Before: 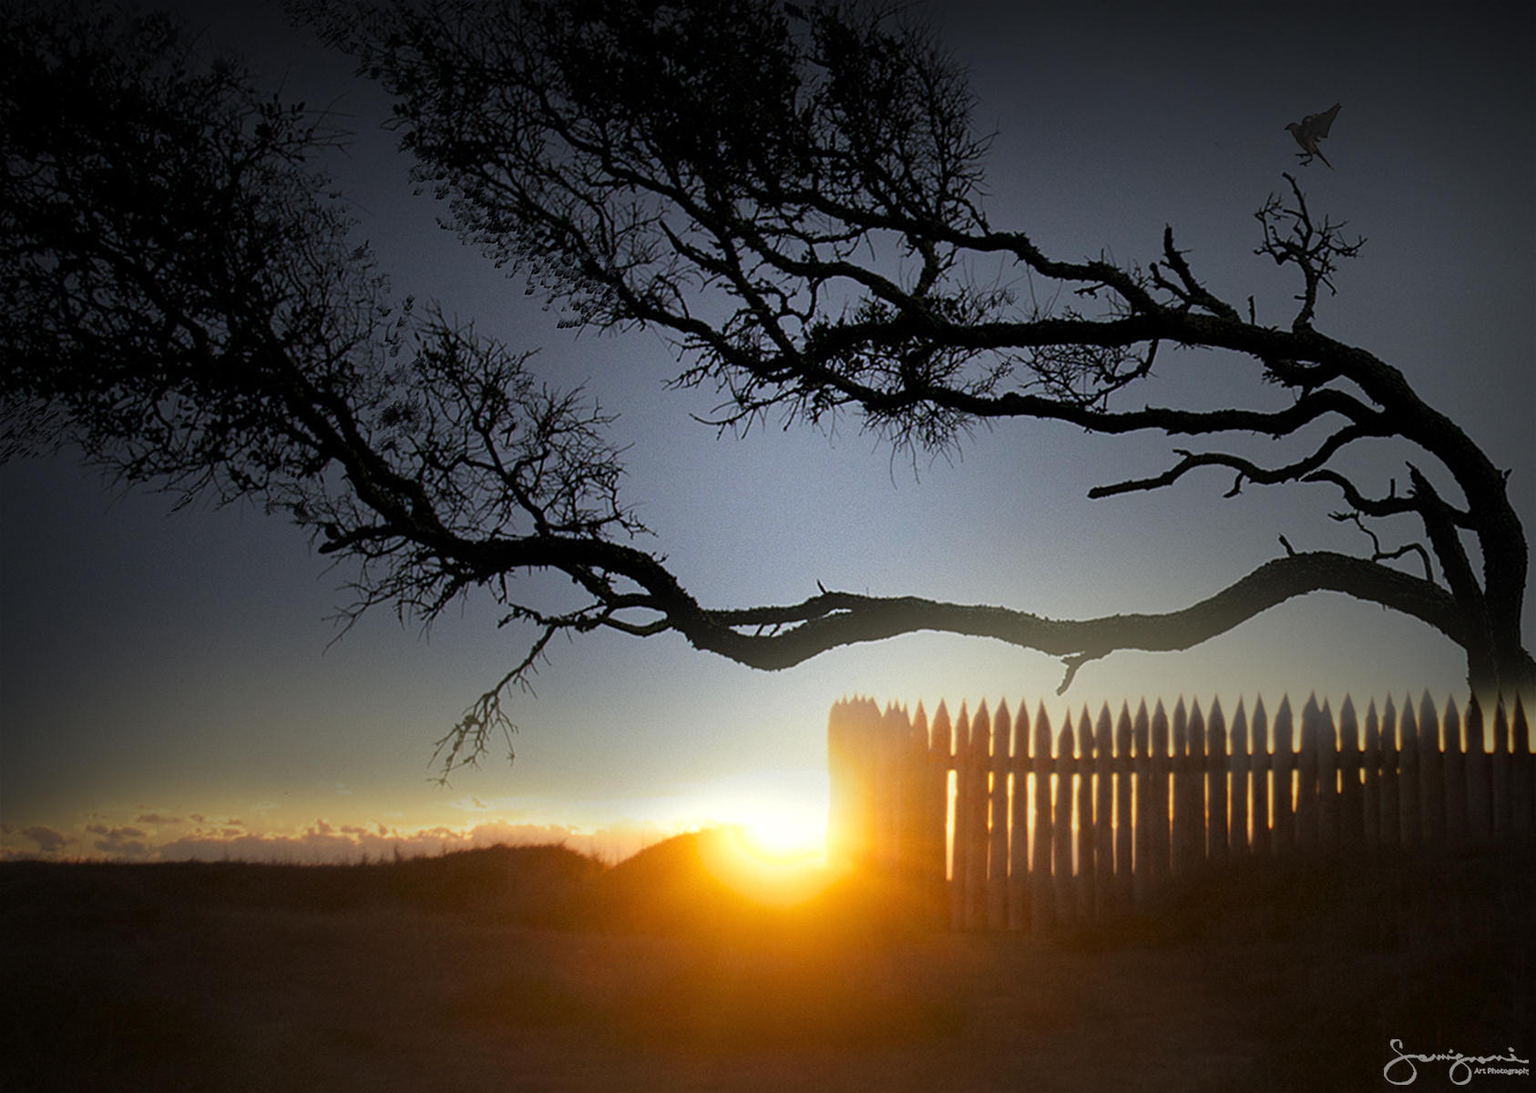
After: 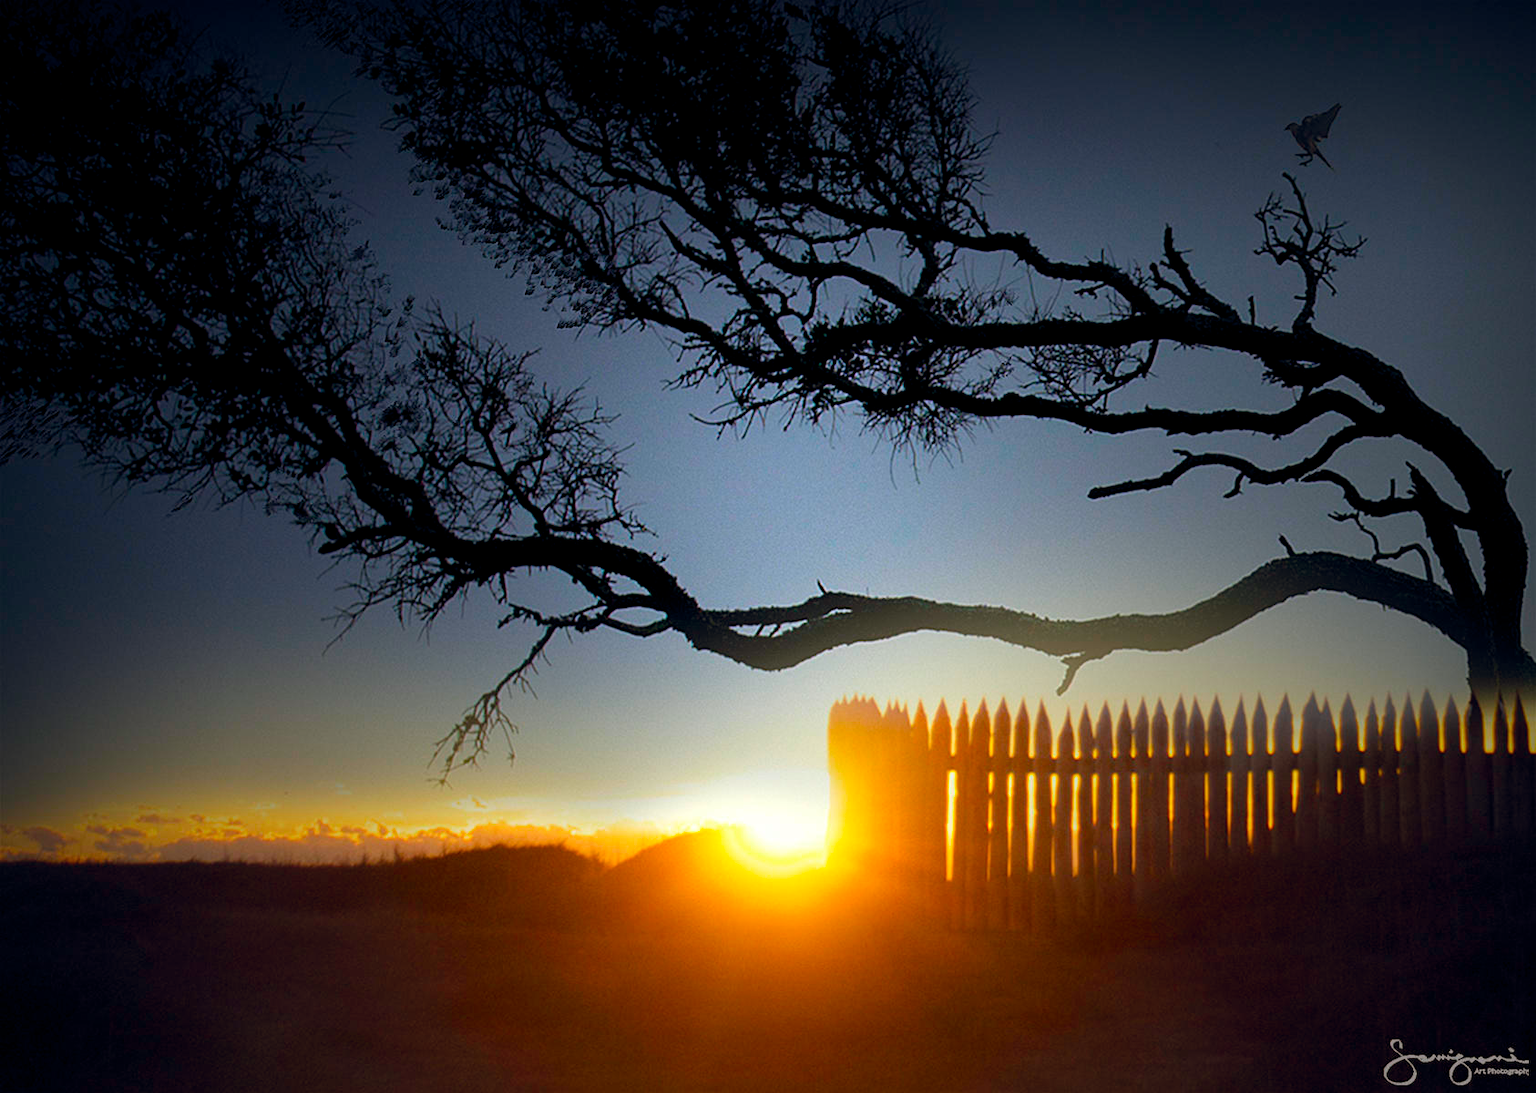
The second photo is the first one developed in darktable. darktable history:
color balance rgb: global offset › chroma 0.06%, global offset › hue 254.2°, linear chroma grading › global chroma 6.897%, perceptual saturation grading › global saturation 35.415%, global vibrance 14.979%
